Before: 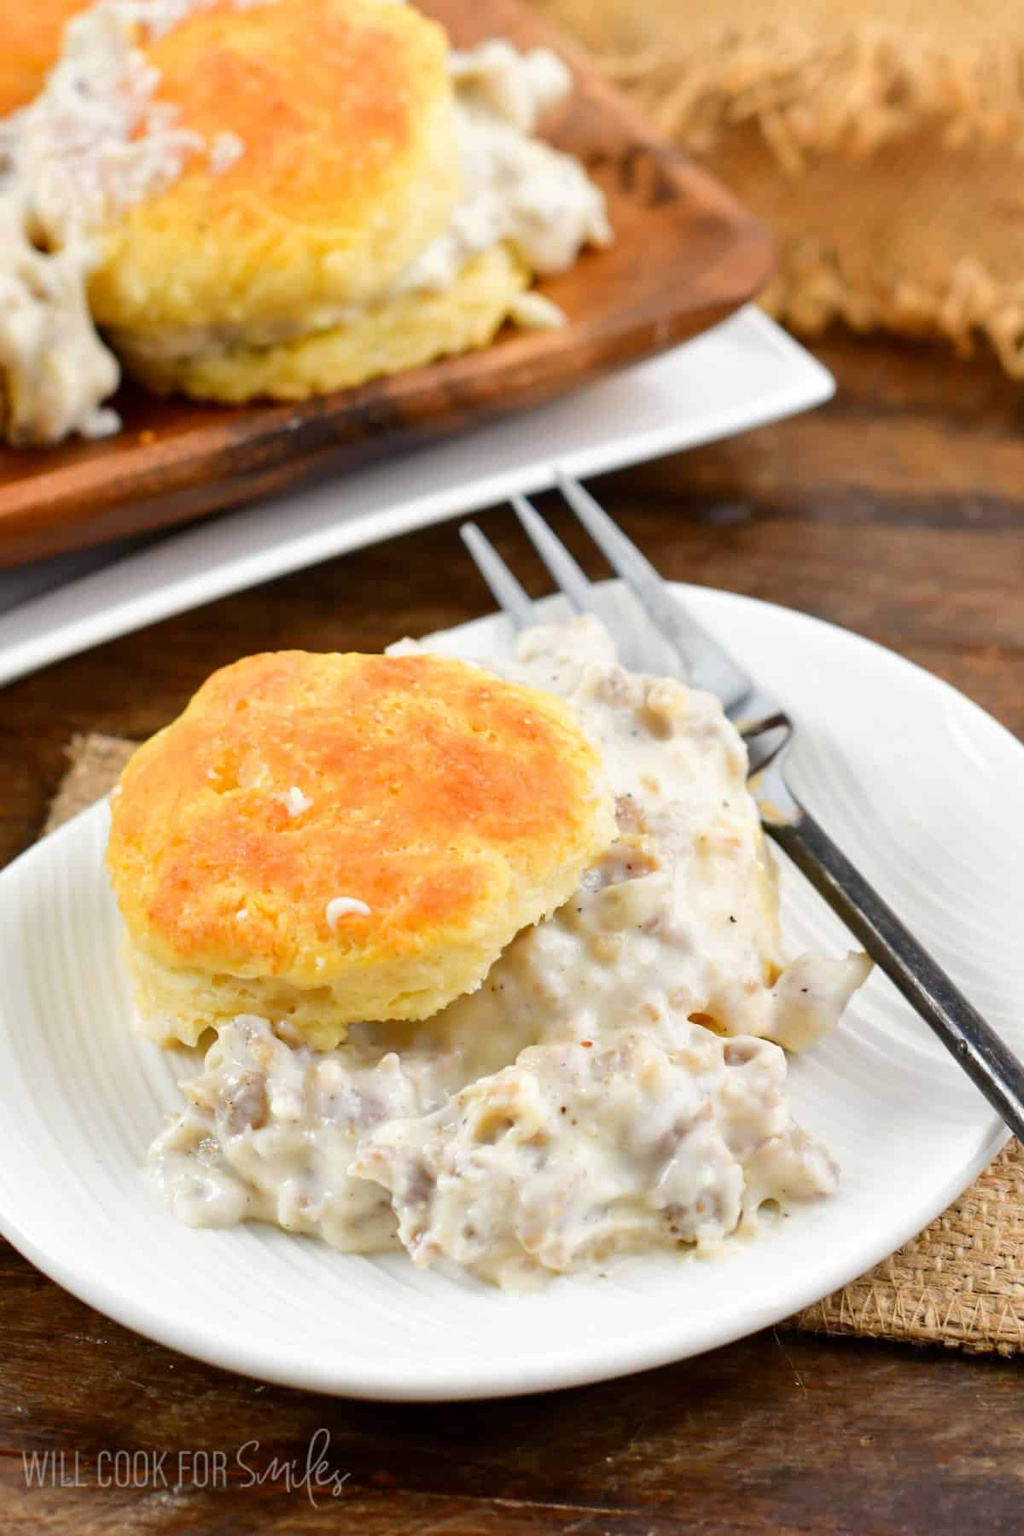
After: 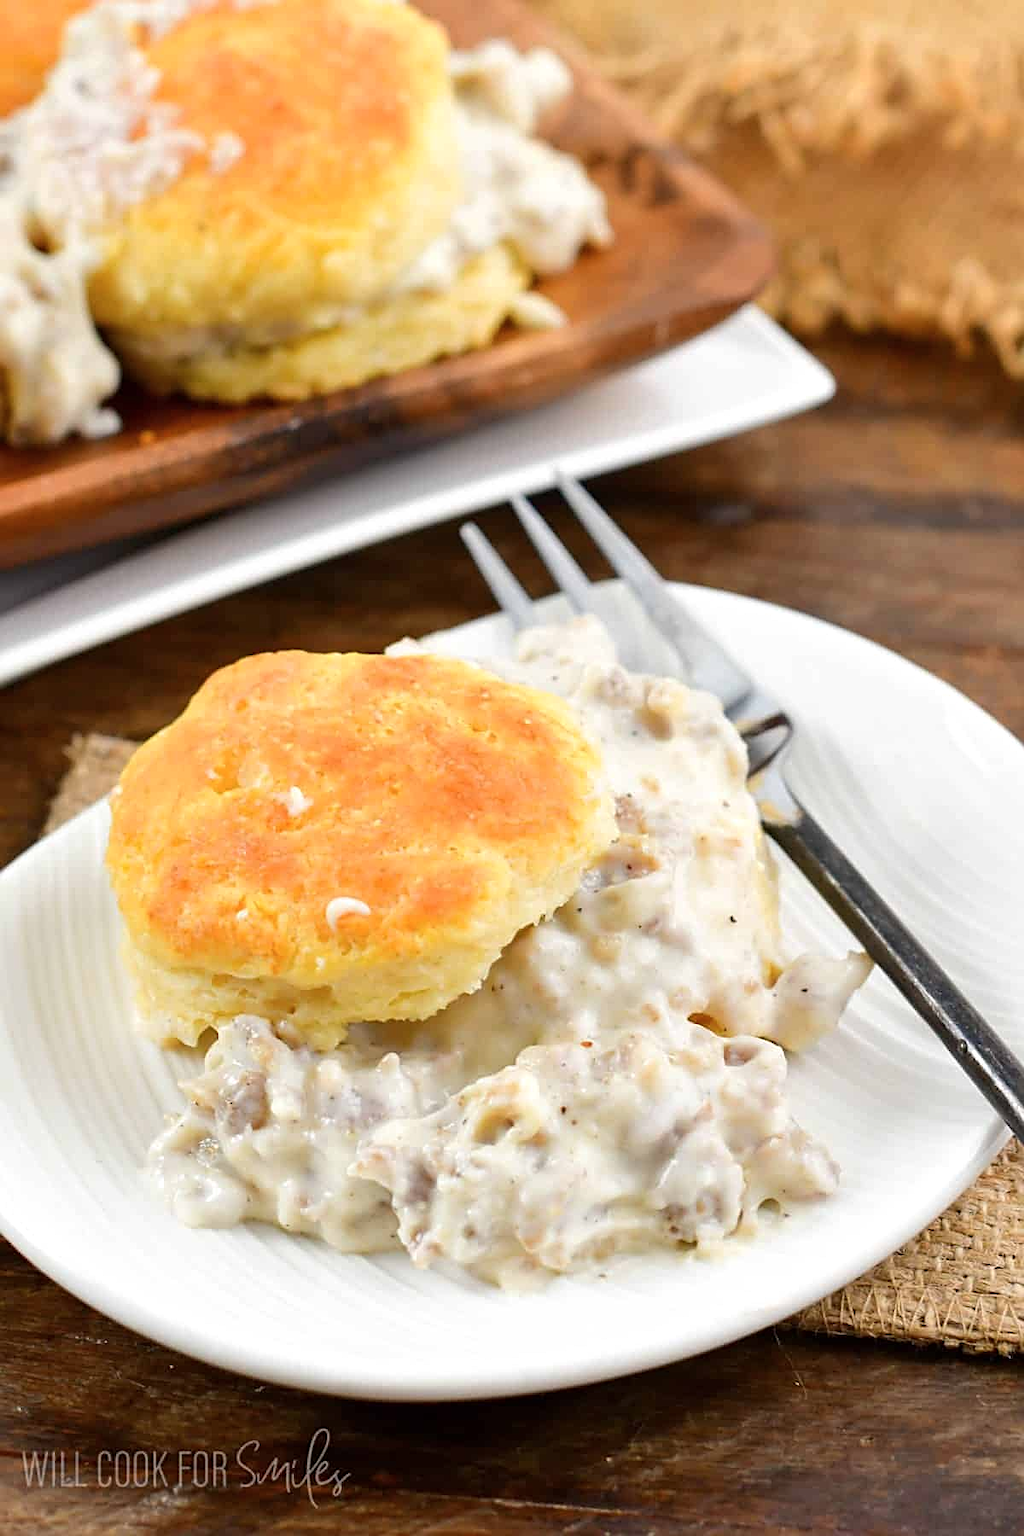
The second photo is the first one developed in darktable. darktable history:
contrast brightness saturation: saturation -0.063
sharpen: on, module defaults
exposure: exposure 0.081 EV, compensate highlight preservation false
